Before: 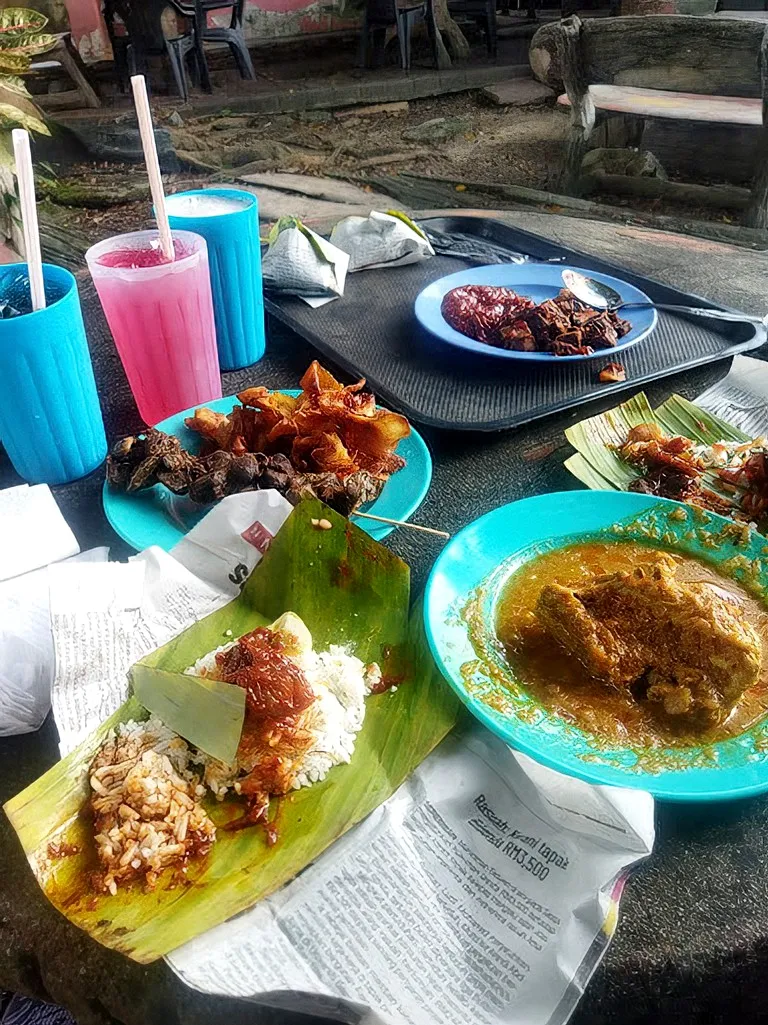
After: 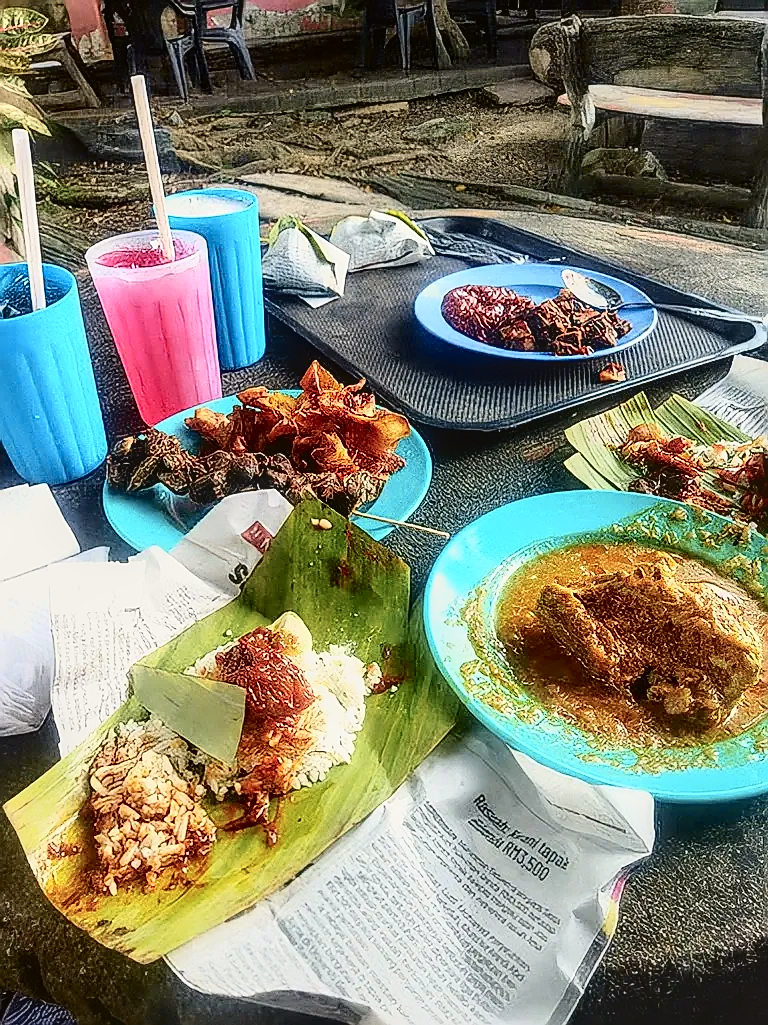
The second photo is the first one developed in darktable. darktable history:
sharpen: radius 1.4, amount 1.25, threshold 0.7
tone curve: curves: ch0 [(0, 0.021) (0.049, 0.044) (0.152, 0.14) (0.328, 0.377) (0.473, 0.543) (0.641, 0.705) (0.85, 0.894) (1, 0.969)]; ch1 [(0, 0) (0.302, 0.331) (0.427, 0.433) (0.472, 0.47) (0.502, 0.503) (0.527, 0.521) (0.564, 0.58) (0.614, 0.626) (0.677, 0.701) (0.859, 0.885) (1, 1)]; ch2 [(0, 0) (0.33, 0.301) (0.447, 0.44) (0.487, 0.496) (0.502, 0.516) (0.535, 0.563) (0.565, 0.593) (0.618, 0.628) (1, 1)], color space Lab, independent channels, preserve colors none
local contrast: on, module defaults
contrast brightness saturation: contrast 0.15, brightness 0.05
